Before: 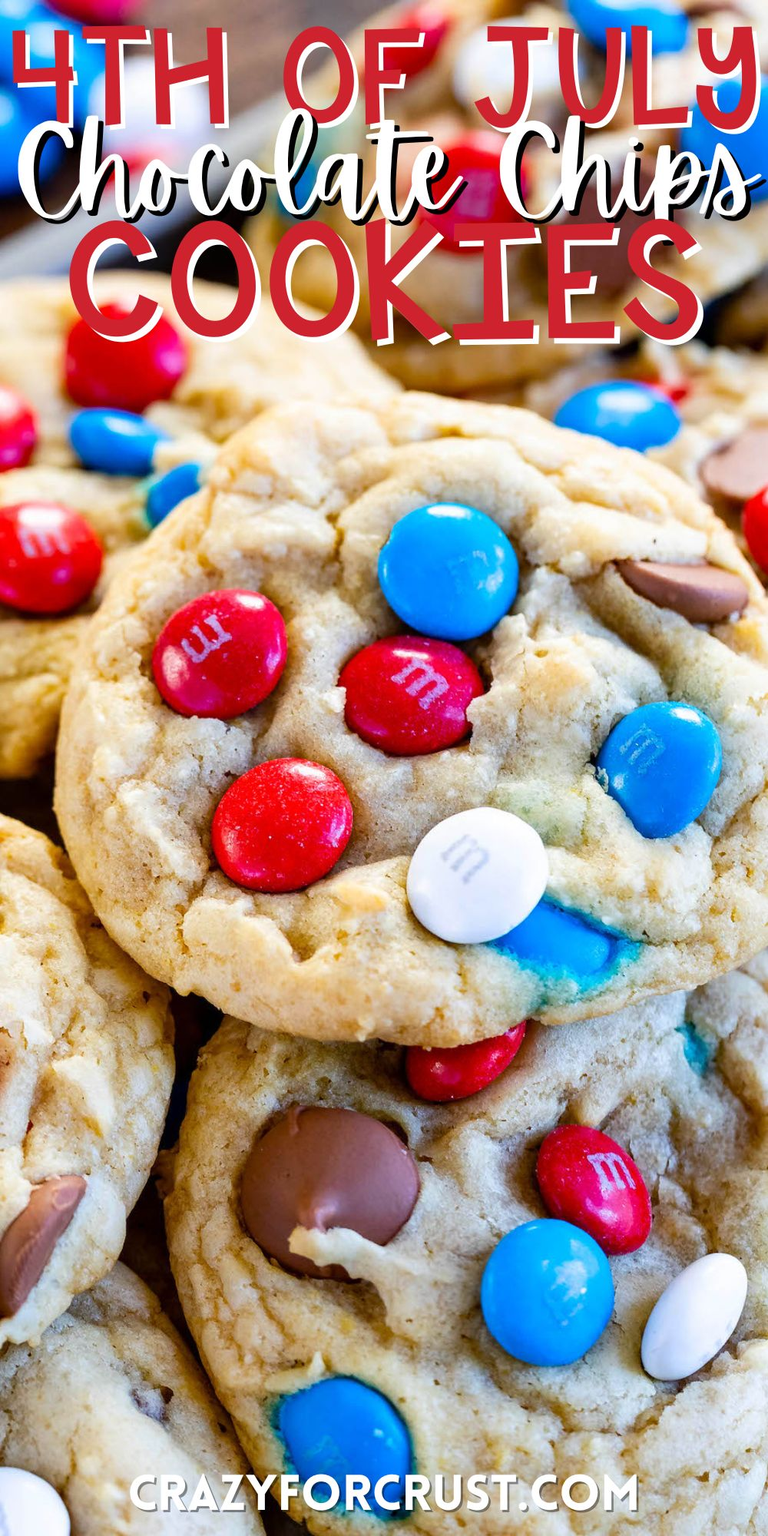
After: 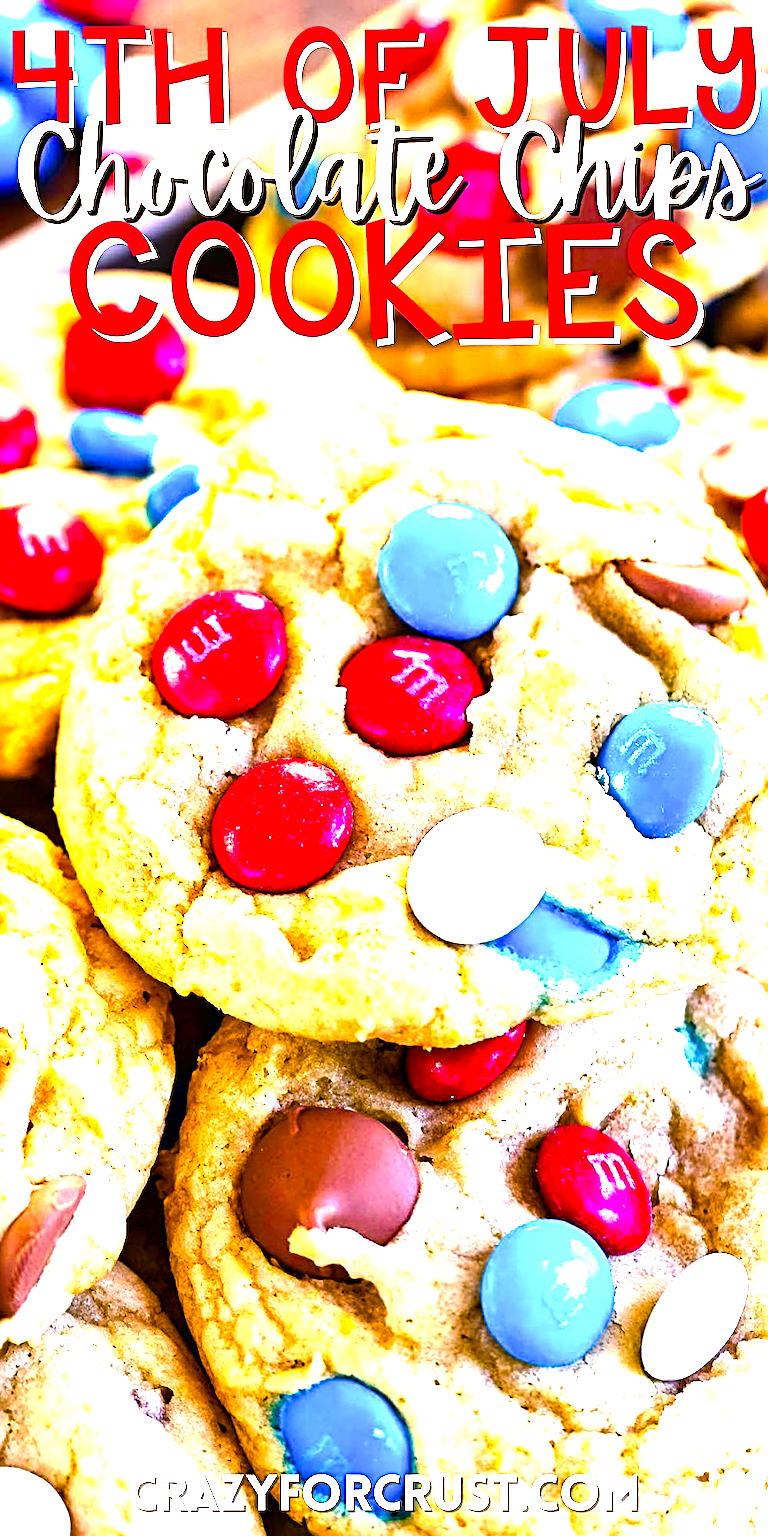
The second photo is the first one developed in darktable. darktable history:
sharpen: radius 2.822, amount 0.708
color balance rgb: linear chroma grading › global chroma 0.451%, perceptual saturation grading › global saturation 19.862%, perceptual saturation grading › highlights -25.015%, perceptual saturation grading › shadows 49.545%, perceptual brilliance grading › global brilliance 15.725%, perceptual brilliance grading › shadows -35.186%, global vibrance 40.402%
exposure: black level correction 0, exposure 1.2 EV, compensate highlight preservation false
color correction: highlights a* 21.86, highlights b* 21.86
